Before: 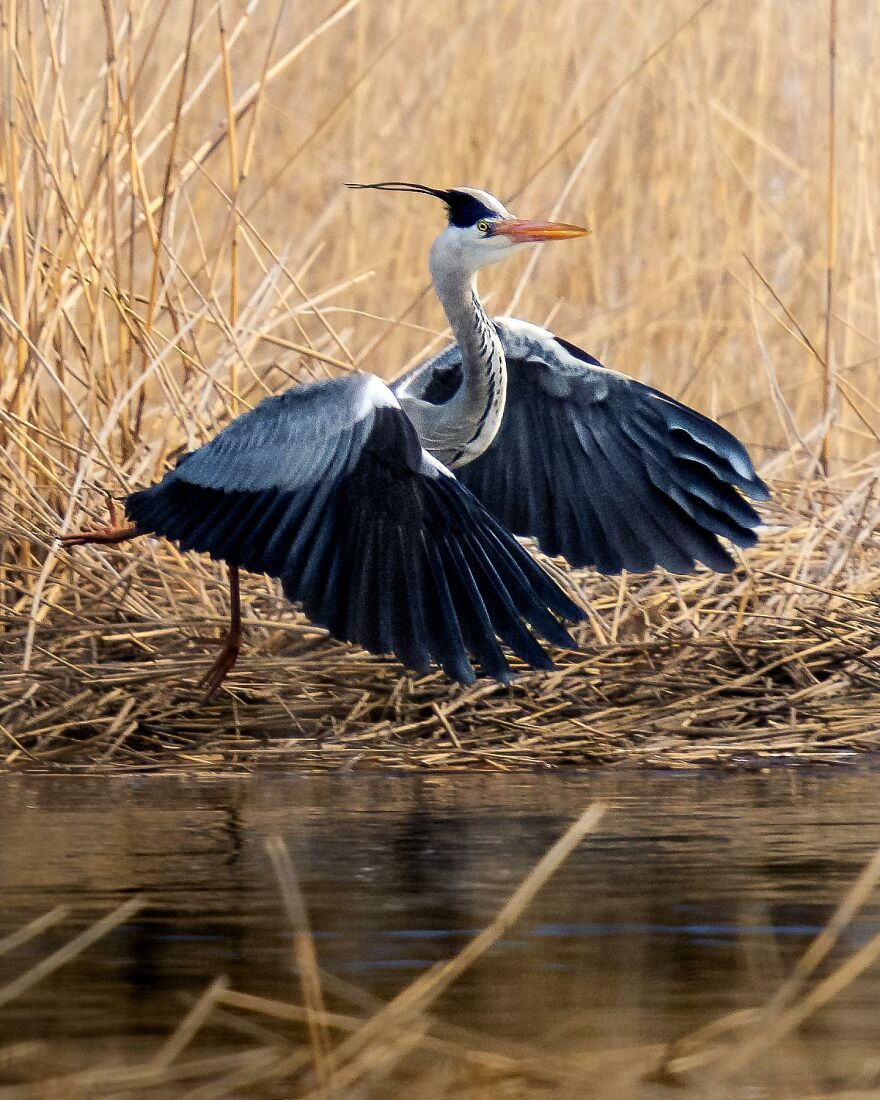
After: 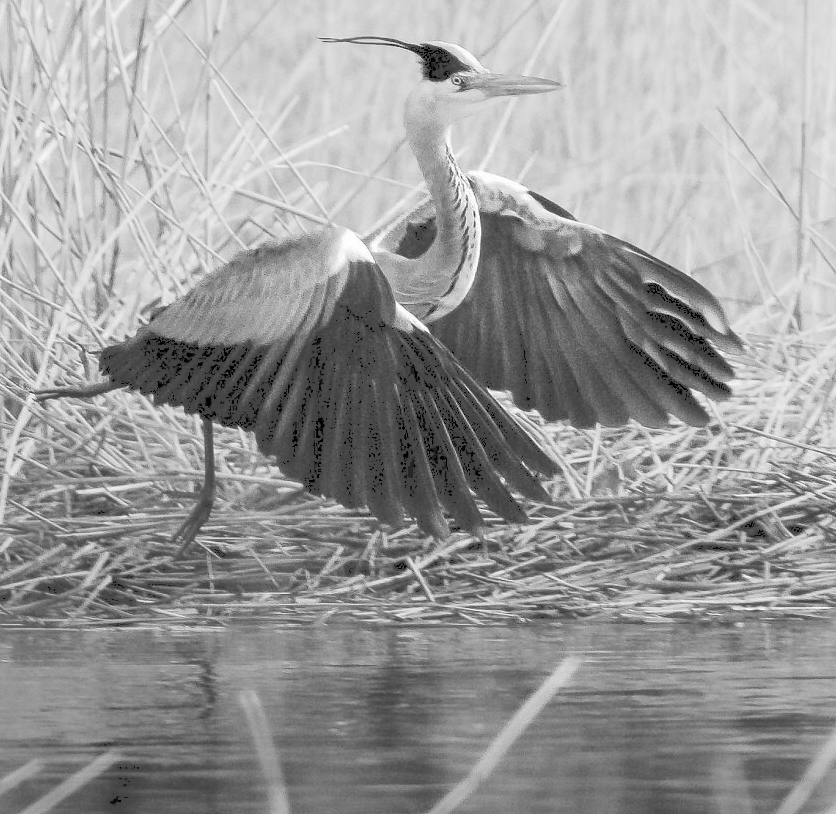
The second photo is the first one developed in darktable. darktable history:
monochrome: on, module defaults
crop and rotate: left 2.991%, top 13.302%, right 1.981%, bottom 12.636%
color balance rgb: perceptual saturation grading › global saturation 20%, perceptual saturation grading › highlights -25%, perceptual saturation grading › shadows 50%
tone curve: curves: ch0 [(0, 0) (0.003, 0.275) (0.011, 0.288) (0.025, 0.309) (0.044, 0.326) (0.069, 0.346) (0.1, 0.37) (0.136, 0.396) (0.177, 0.432) (0.224, 0.473) (0.277, 0.516) (0.335, 0.566) (0.399, 0.611) (0.468, 0.661) (0.543, 0.711) (0.623, 0.761) (0.709, 0.817) (0.801, 0.867) (0.898, 0.911) (1, 1)], preserve colors none
